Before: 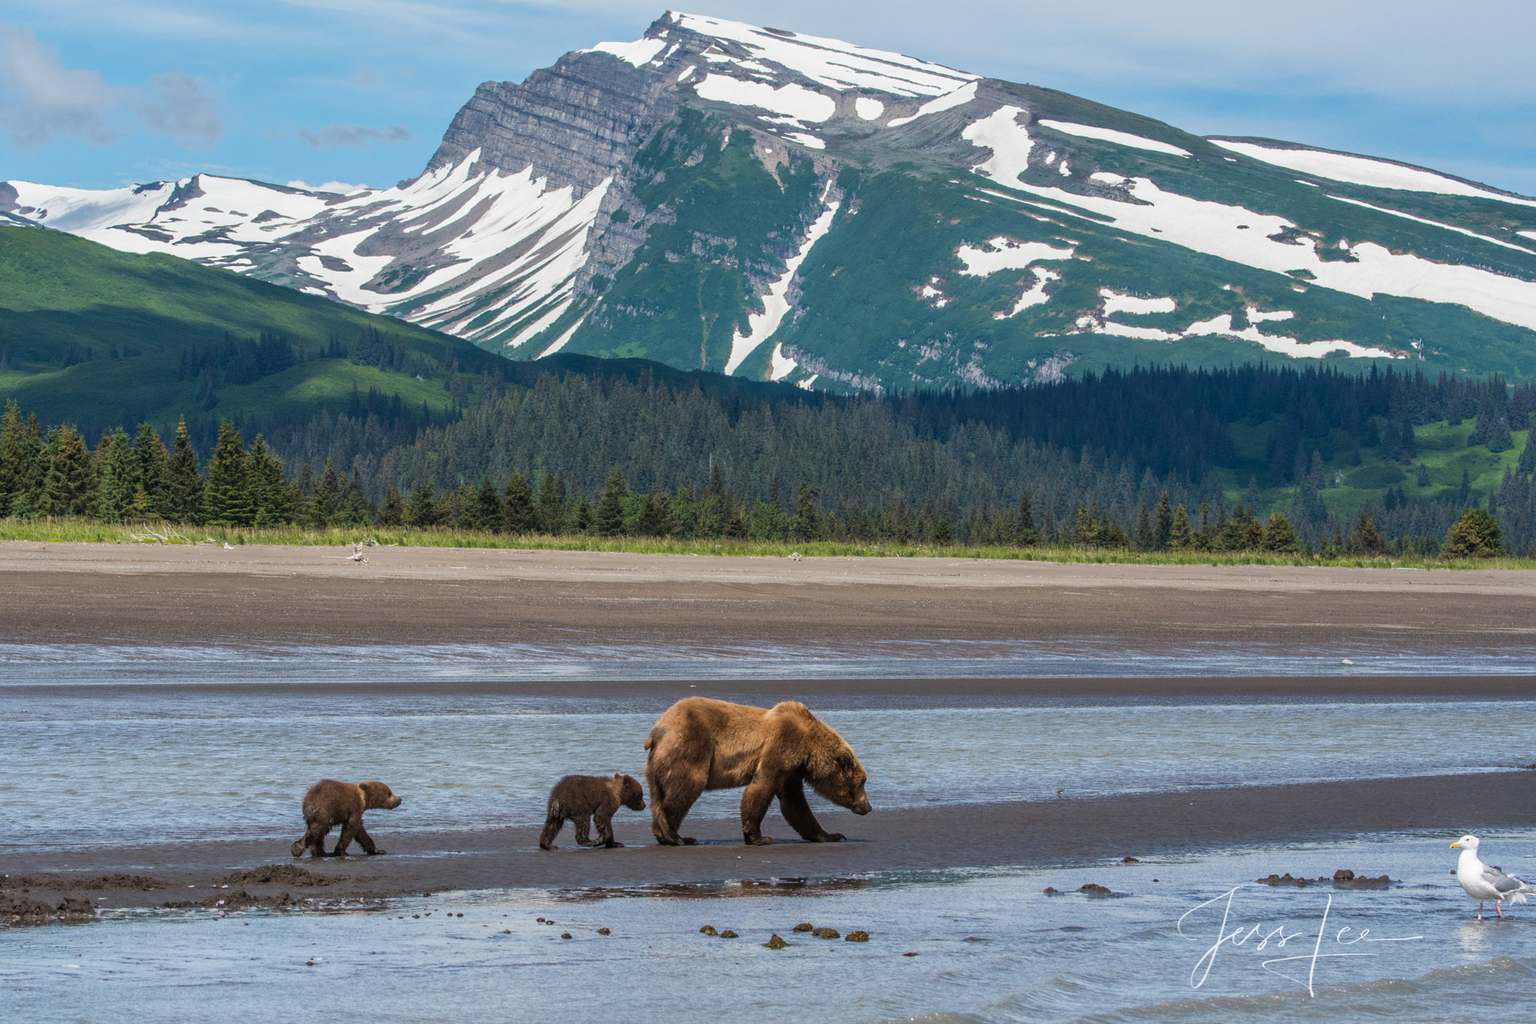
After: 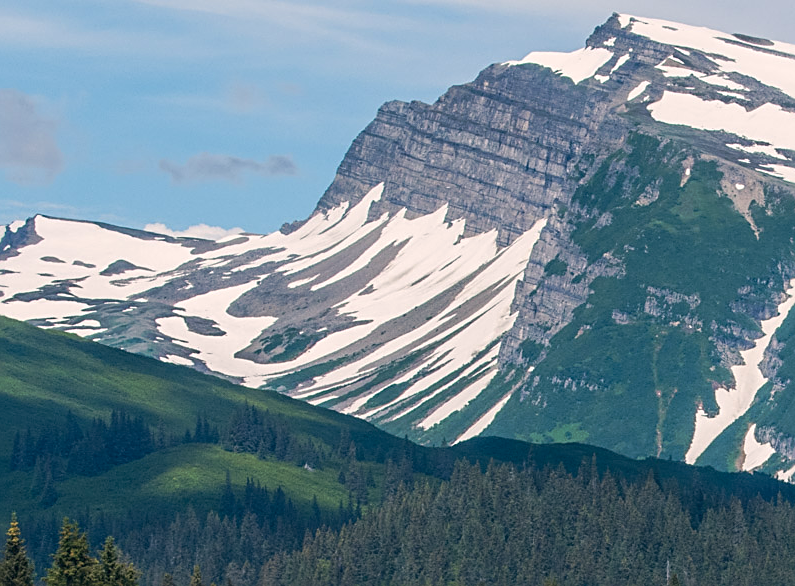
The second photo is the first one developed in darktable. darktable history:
crop and rotate: left 11.177%, top 0.052%, right 46.972%, bottom 53.618%
color correction: highlights a* 5.45, highlights b* 5.3, shadows a* -4.24, shadows b* -5.07
tone curve: curves: ch0 [(0, 0) (0.003, 0.003) (0.011, 0.011) (0.025, 0.024) (0.044, 0.043) (0.069, 0.068) (0.1, 0.097) (0.136, 0.133) (0.177, 0.173) (0.224, 0.219) (0.277, 0.27) (0.335, 0.327) (0.399, 0.39) (0.468, 0.457) (0.543, 0.545) (0.623, 0.625) (0.709, 0.71) (0.801, 0.801) (0.898, 0.898) (1, 1)], preserve colors none
sharpen: on, module defaults
